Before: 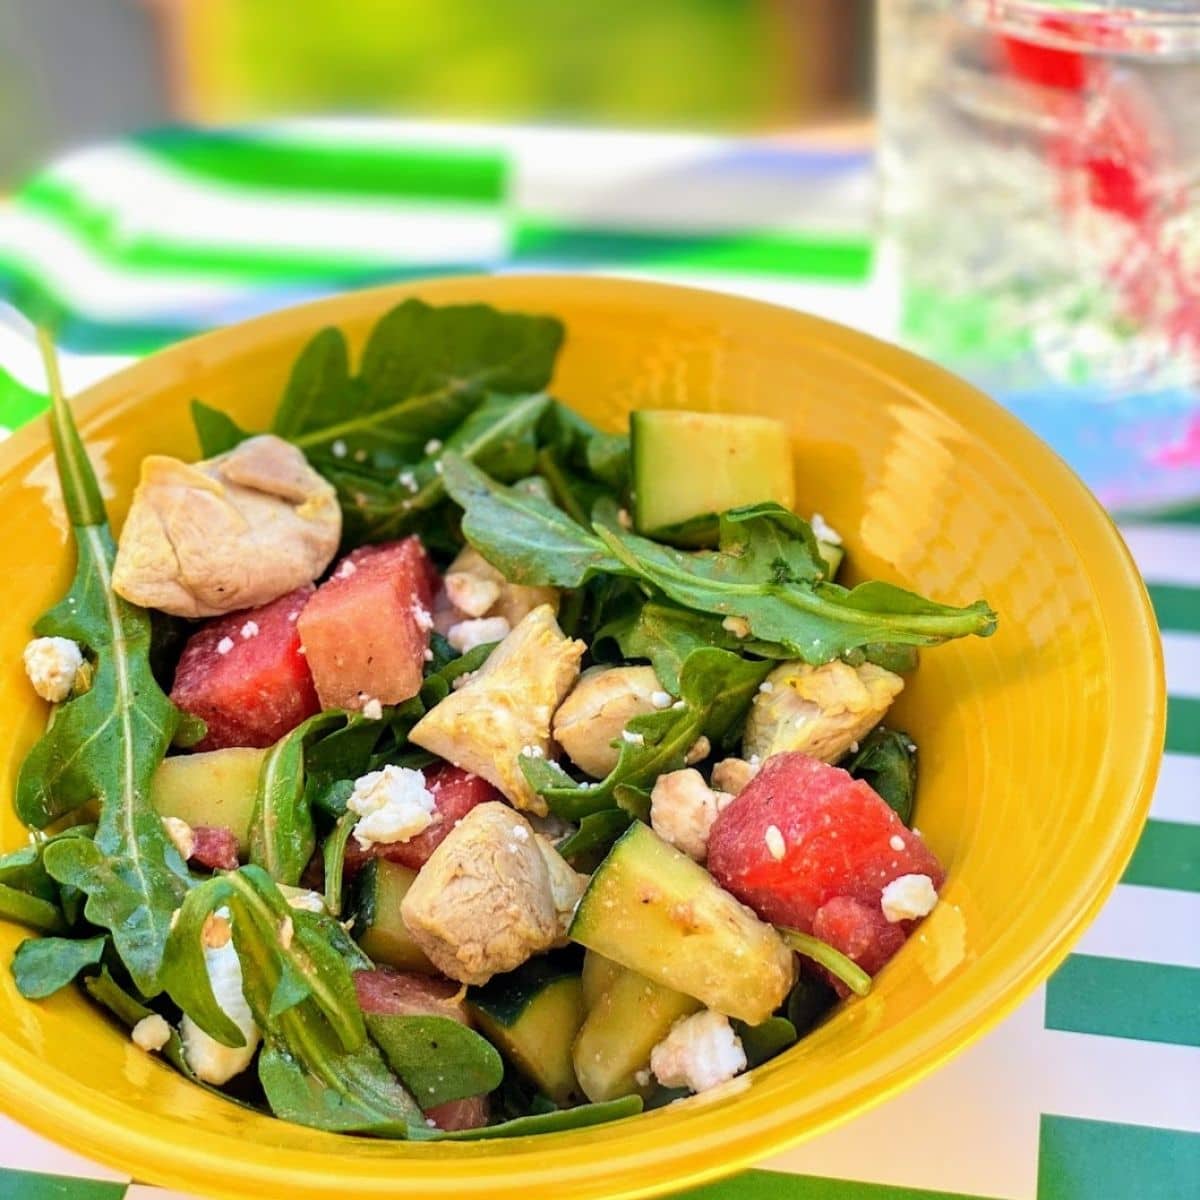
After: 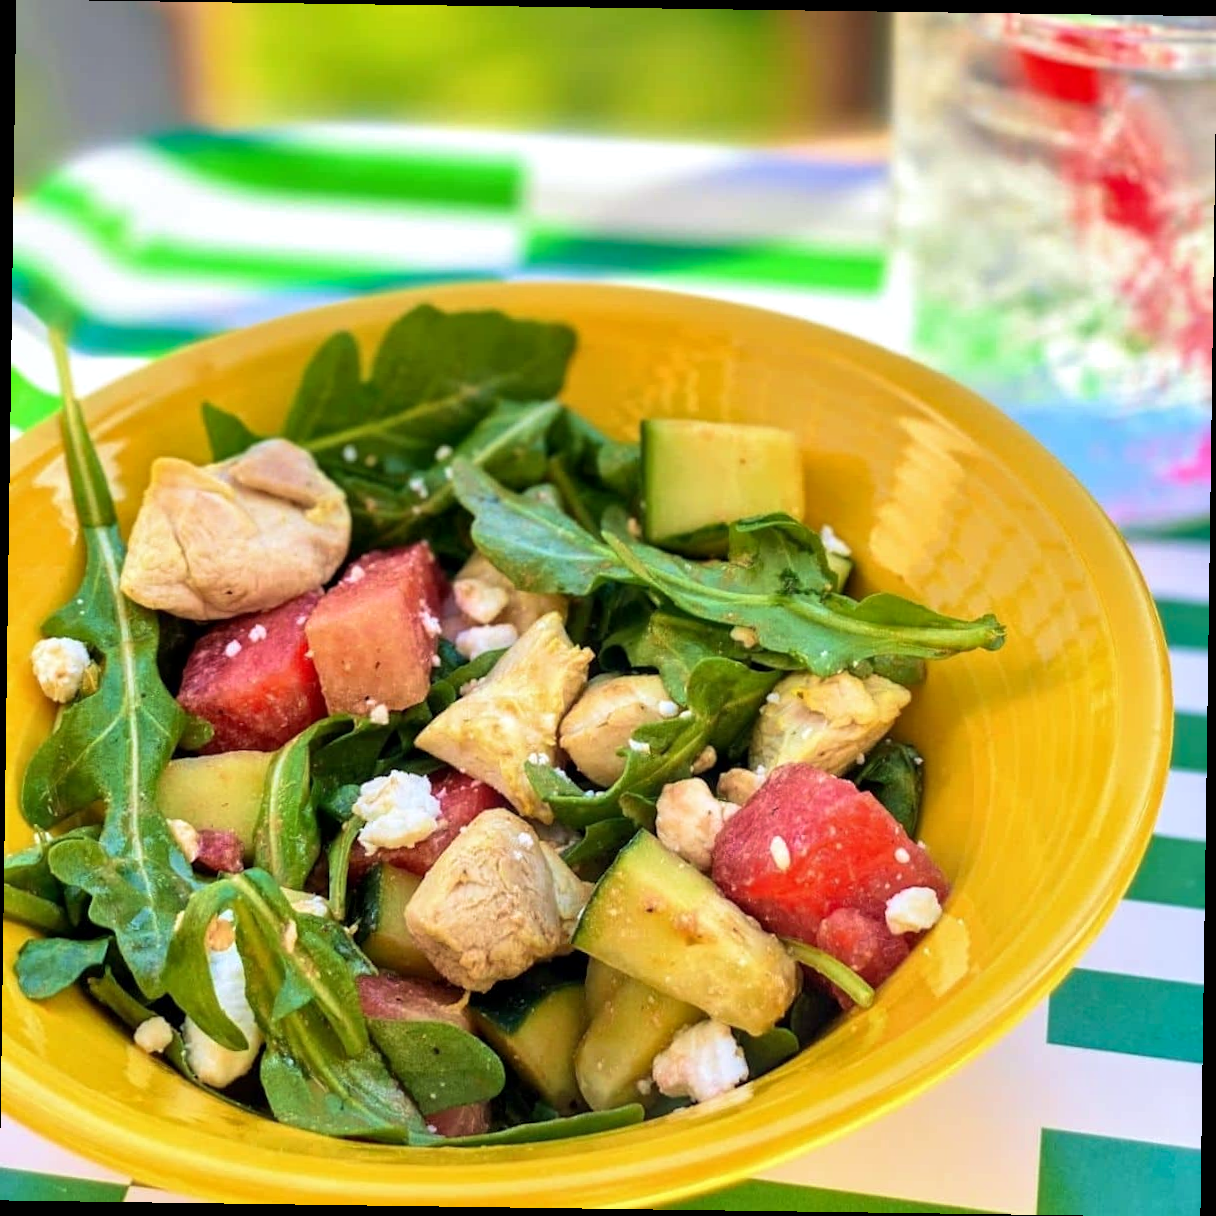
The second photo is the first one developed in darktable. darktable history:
velvia: on, module defaults
white balance: red 0.988, blue 1.017
rotate and perspective: rotation 0.8°, automatic cropping off
local contrast: mode bilateral grid, contrast 20, coarseness 50, detail 120%, midtone range 0.2
